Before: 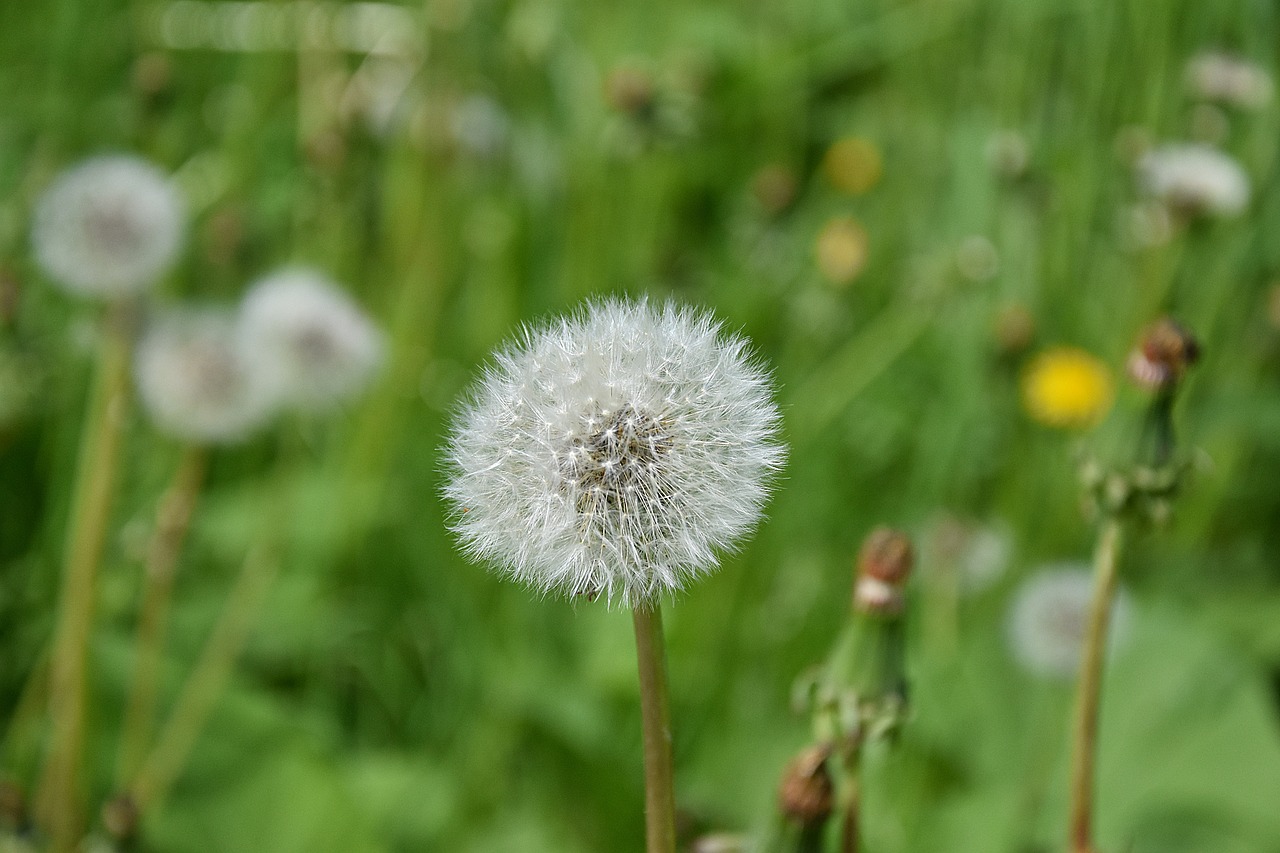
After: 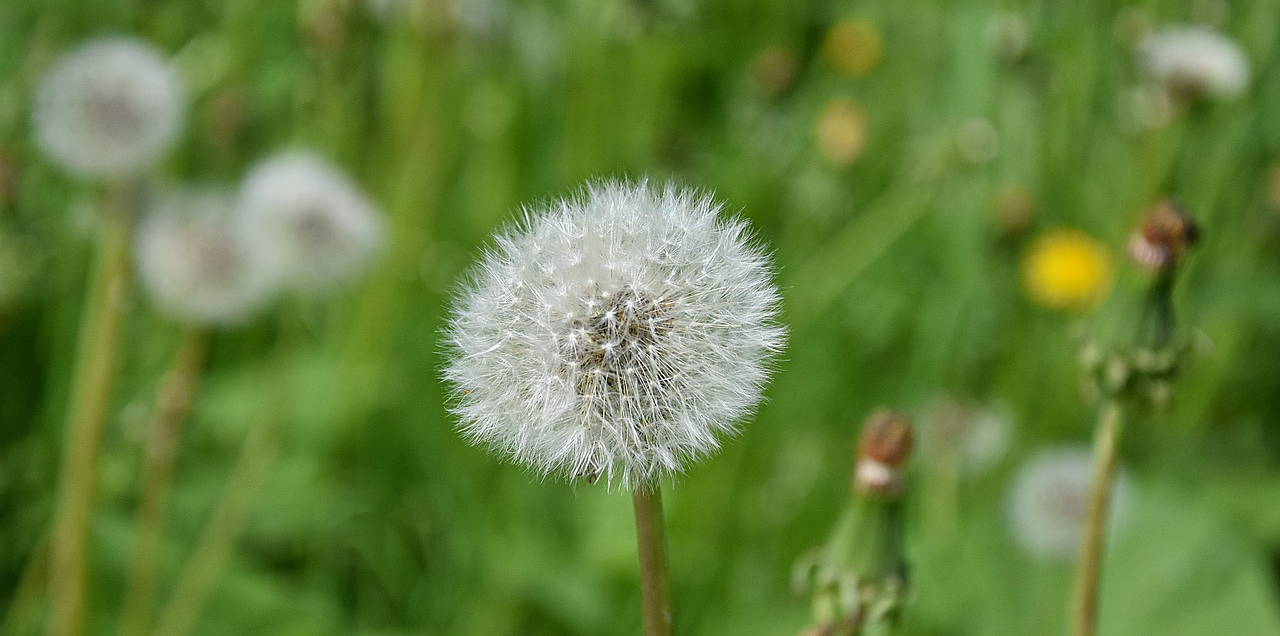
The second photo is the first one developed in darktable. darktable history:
crop: top 13.9%, bottom 11.487%
